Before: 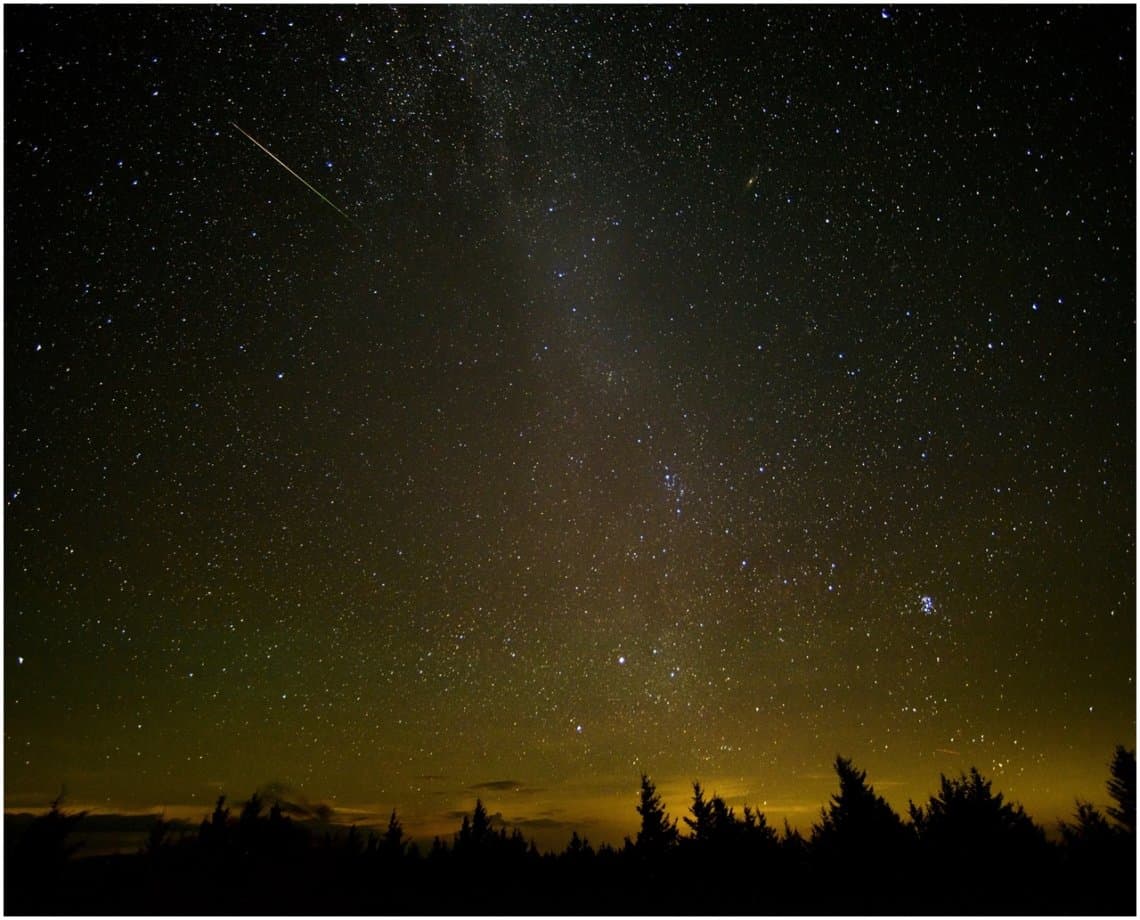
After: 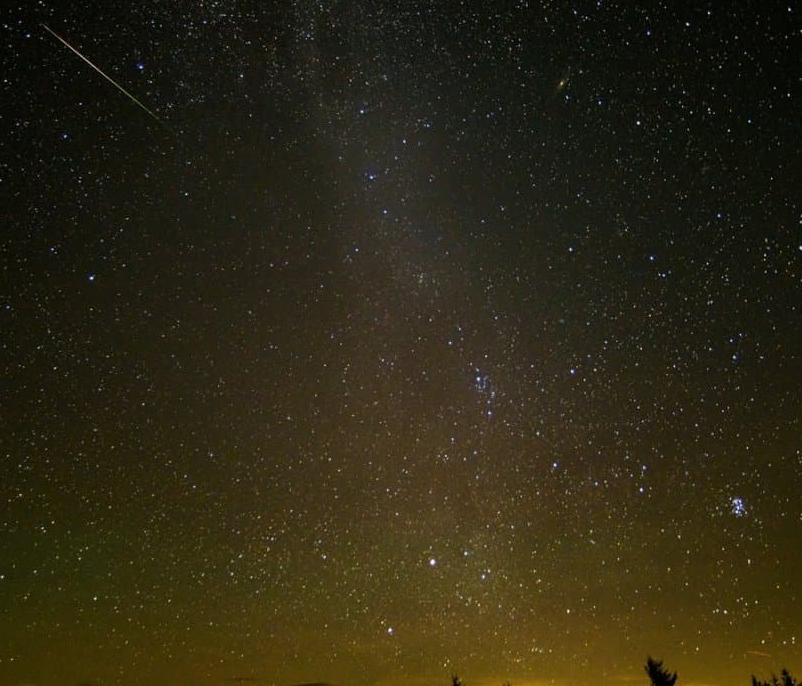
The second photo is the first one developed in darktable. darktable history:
crop and rotate: left 16.632%, top 10.8%, right 12.946%, bottom 14.584%
